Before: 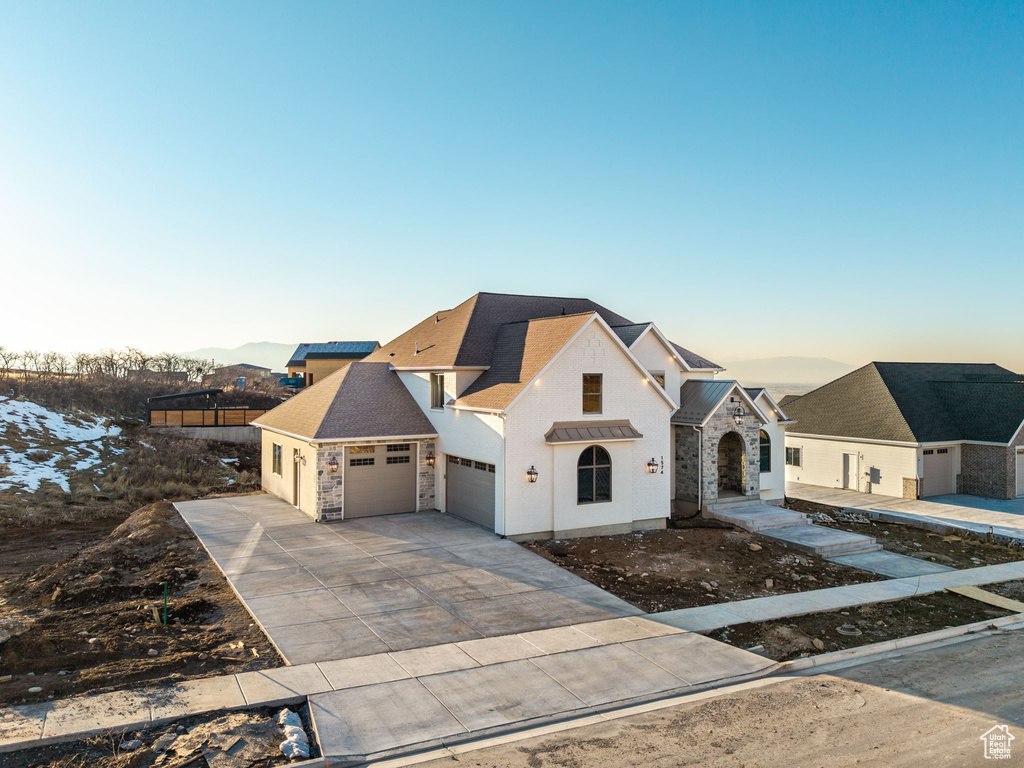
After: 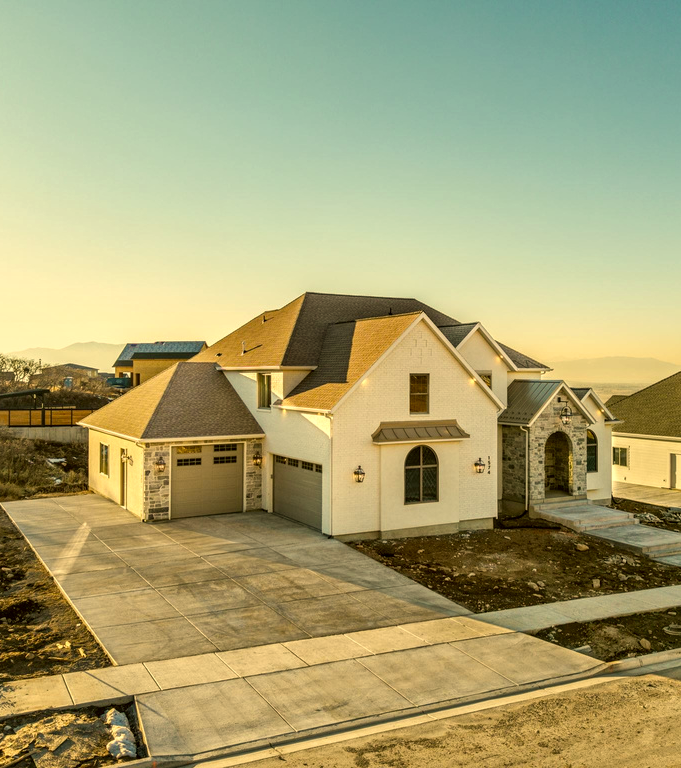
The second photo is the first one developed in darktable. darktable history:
local contrast: on, module defaults
color correction: highlights a* 0.162, highlights b* 29.53, shadows a* -0.162, shadows b* 21.09
crop: left 16.899%, right 16.556%
color balance rgb: shadows lift › hue 87.51°, highlights gain › chroma 1.62%, highlights gain › hue 55.1°, global offset › chroma 0.06%, global offset › hue 253.66°, linear chroma grading › global chroma 0.5%
